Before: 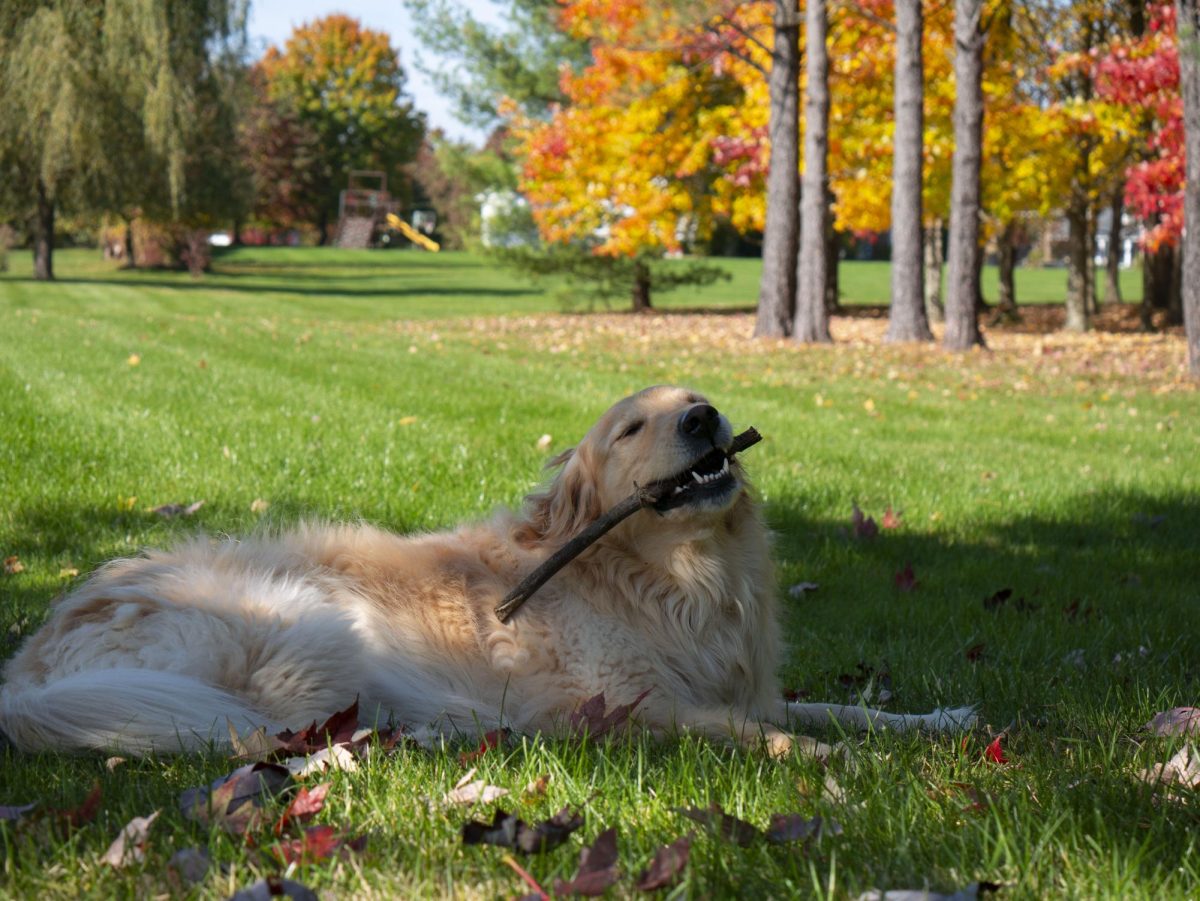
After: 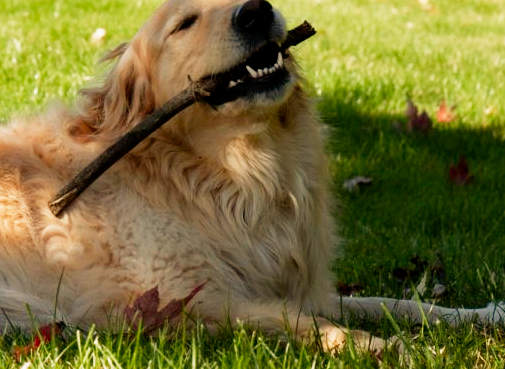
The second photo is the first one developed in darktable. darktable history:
filmic rgb: middle gray luminance 12.74%, black relative exposure -10.13 EV, white relative exposure 3.47 EV, threshold 6 EV, target black luminance 0%, hardness 5.74, latitude 44.69%, contrast 1.221, highlights saturation mix 5%, shadows ↔ highlights balance 26.78%, add noise in highlights 0, preserve chrominance no, color science v3 (2019), use custom middle-gray values true, iterations of high-quality reconstruction 0, contrast in highlights soft, enable highlight reconstruction true
crop: left 37.221%, top 45.169%, right 20.63%, bottom 13.777%
white balance: red 1.123, blue 0.83
